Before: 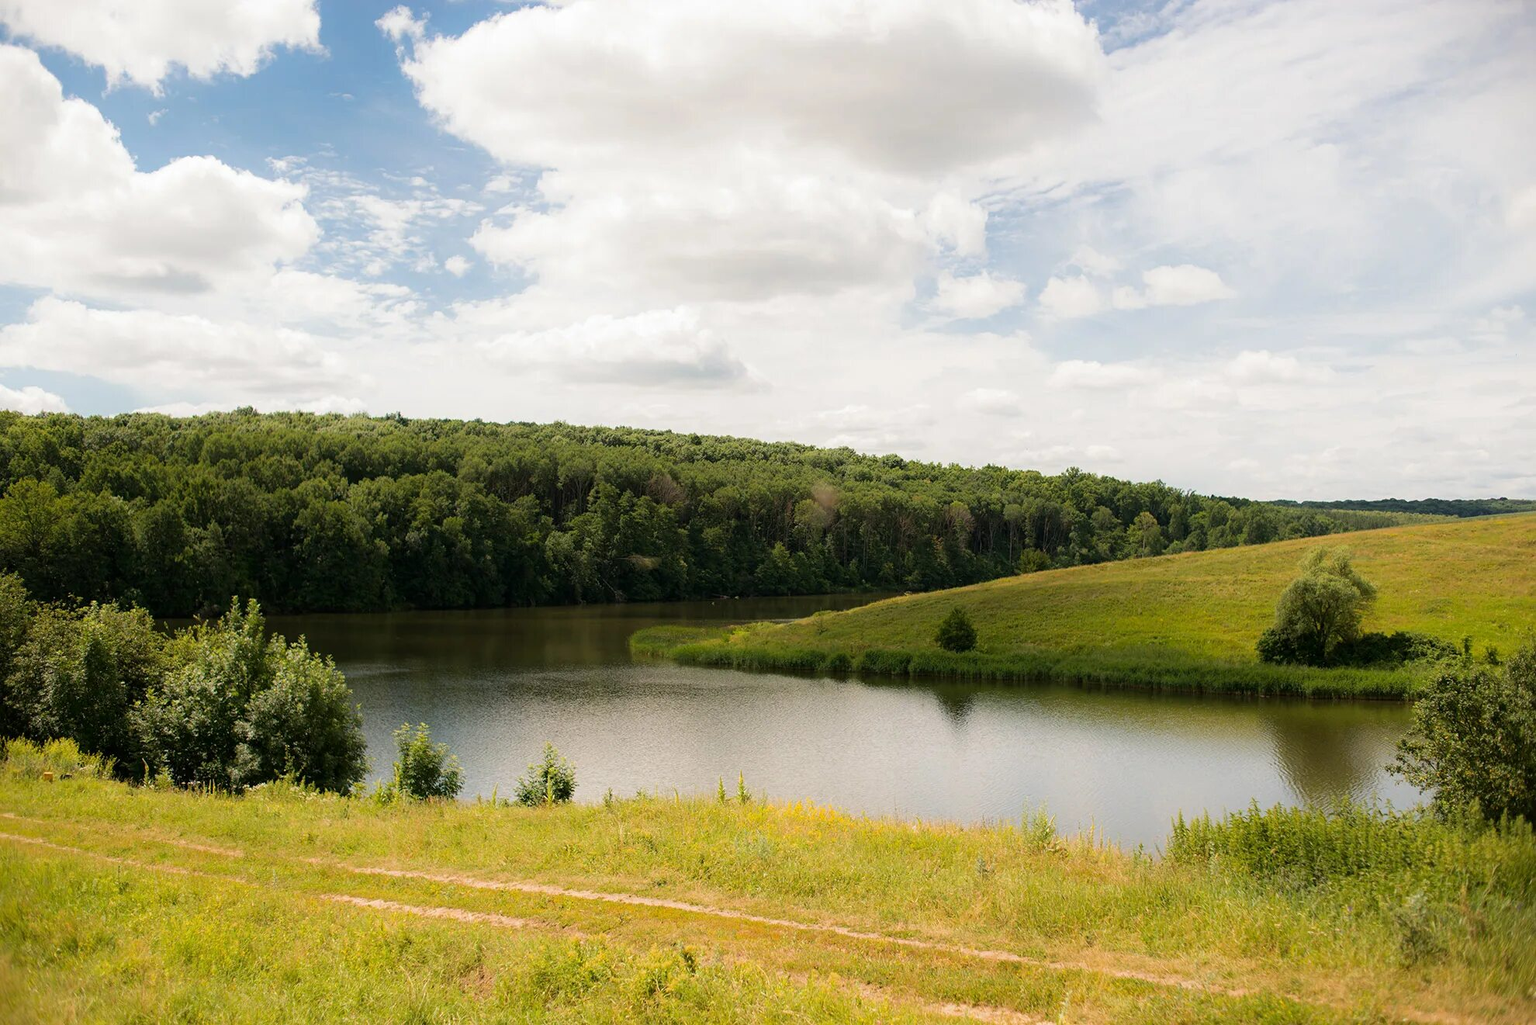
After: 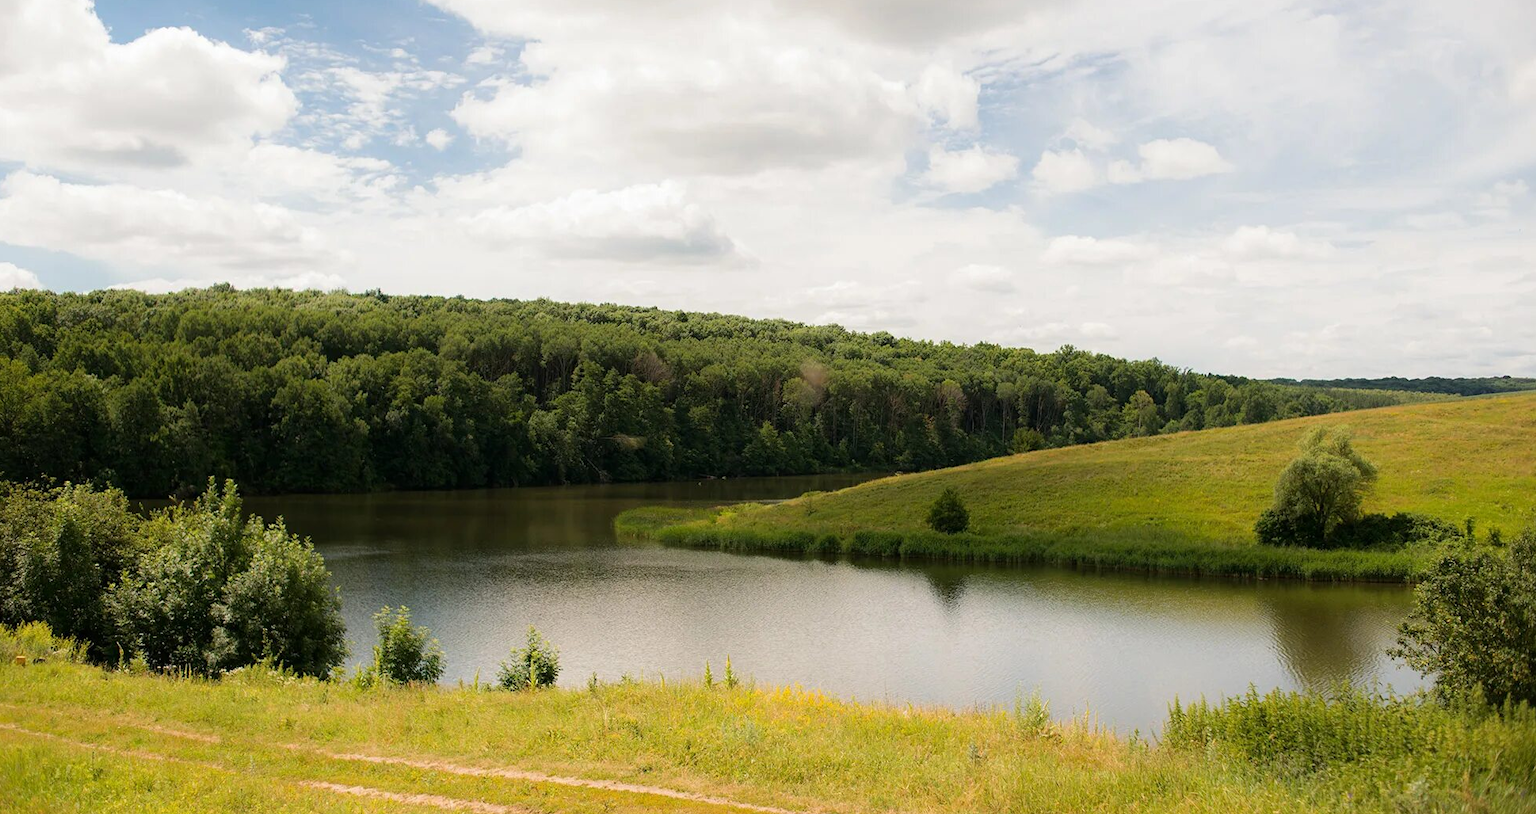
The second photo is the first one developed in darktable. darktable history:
crop and rotate: left 1.824%, top 12.772%, right 0.199%, bottom 9.347%
